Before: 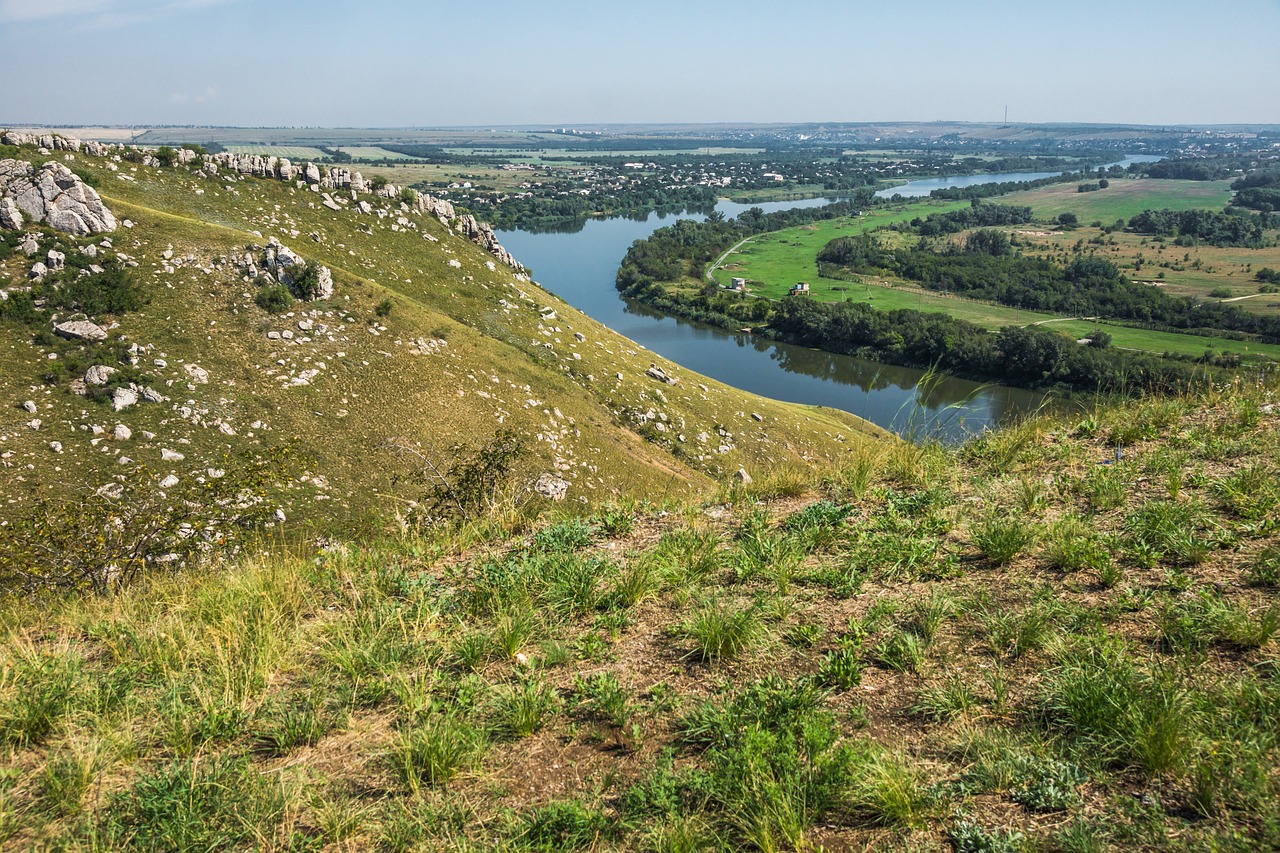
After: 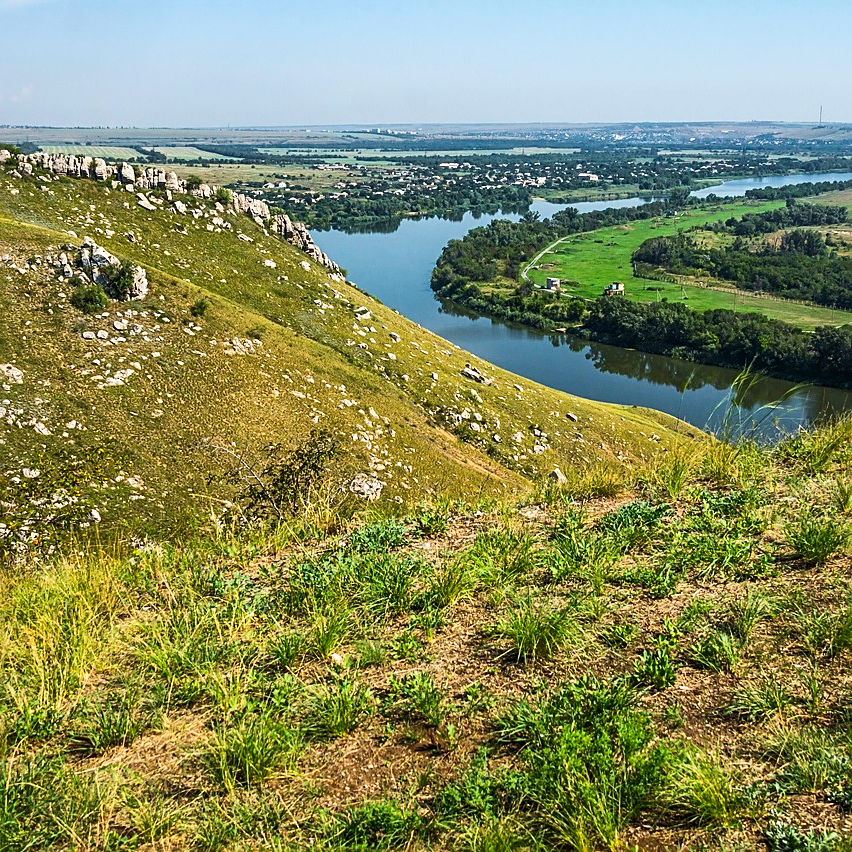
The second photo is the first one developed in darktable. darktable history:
sharpen: on, module defaults
crop and rotate: left 14.502%, right 18.873%
contrast brightness saturation: contrast 0.177, saturation 0.304
